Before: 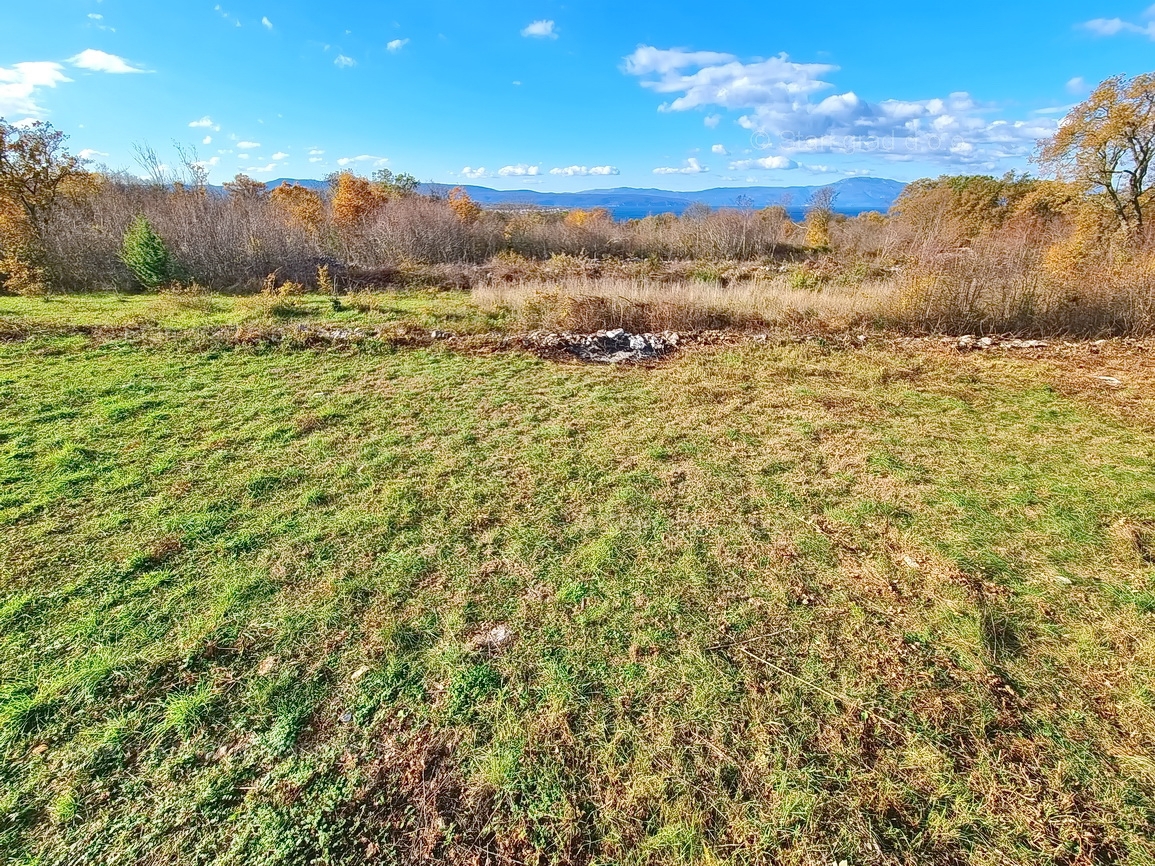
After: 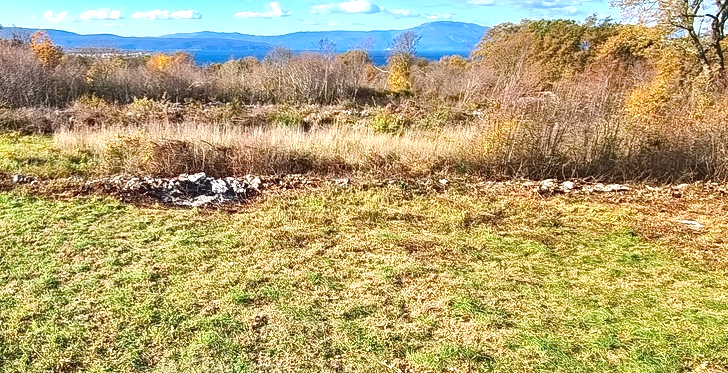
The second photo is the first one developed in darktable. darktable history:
color balance rgb: shadows lift › chroma 1.027%, shadows lift › hue 31.2°, perceptual saturation grading › global saturation 0.876%, perceptual brilliance grading › highlights 16.297%, perceptual brilliance grading › mid-tones 6.426%, perceptual brilliance grading › shadows -15.493%
crop: left 36.256%, top 18.024%, right 0.706%, bottom 38.874%
